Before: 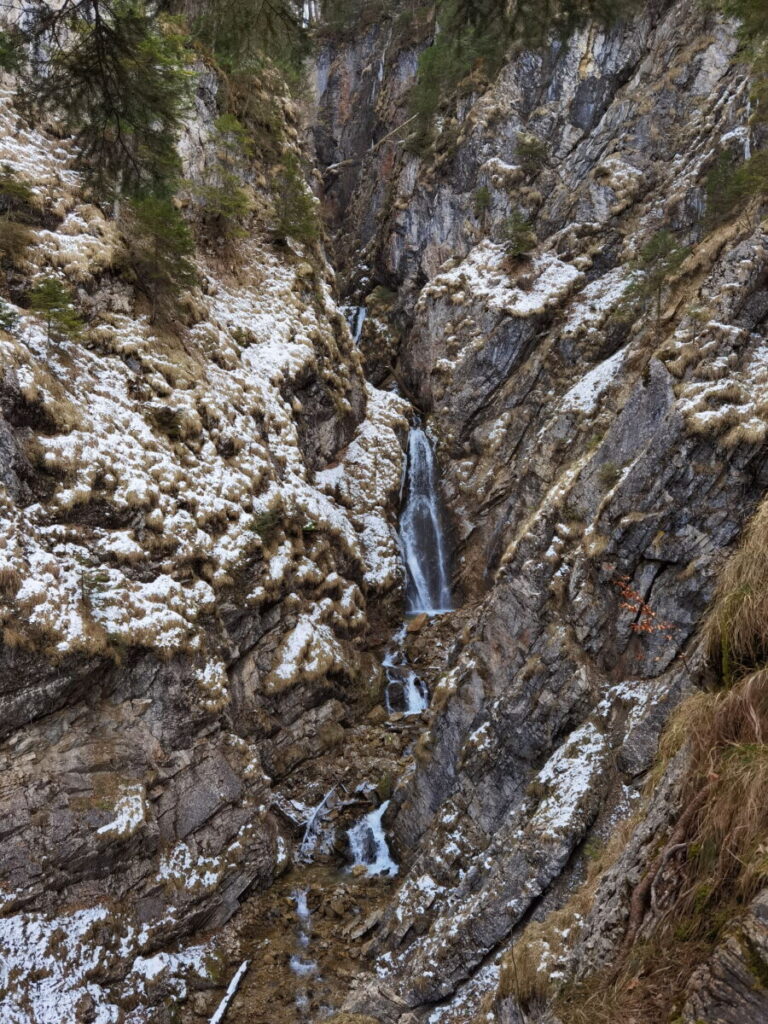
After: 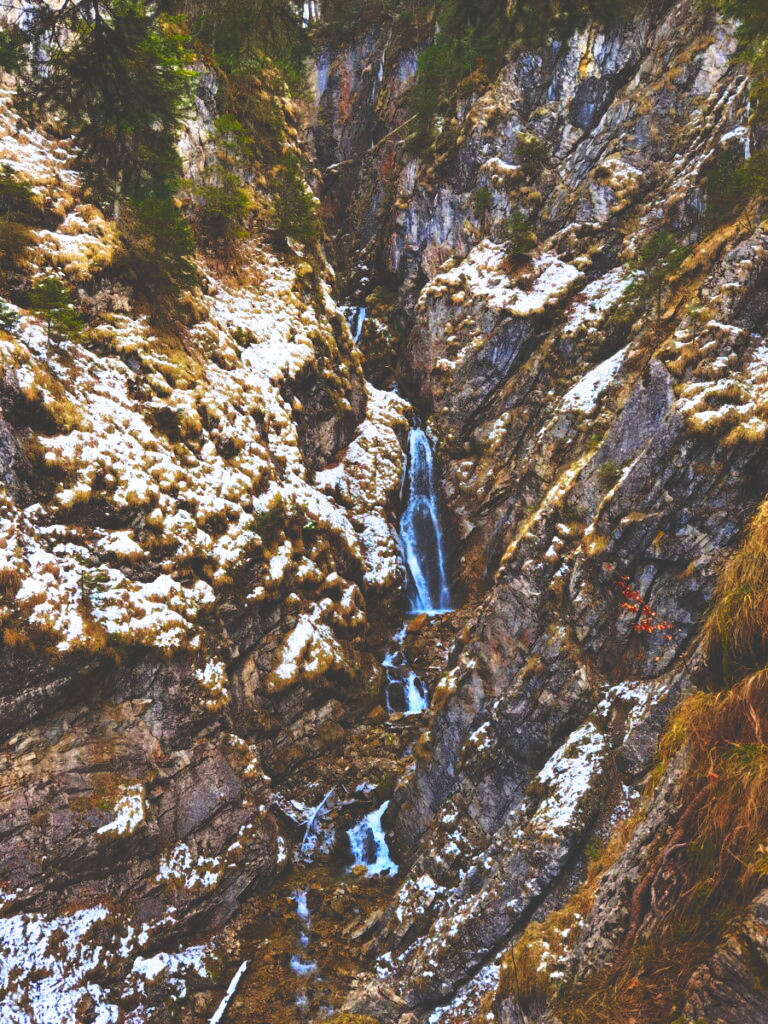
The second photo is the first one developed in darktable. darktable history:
color correction: saturation 1.8
white balance: red 1.009, blue 0.985
base curve: curves: ch0 [(0, 0.036) (0.007, 0.037) (0.604, 0.887) (1, 1)], preserve colors none
